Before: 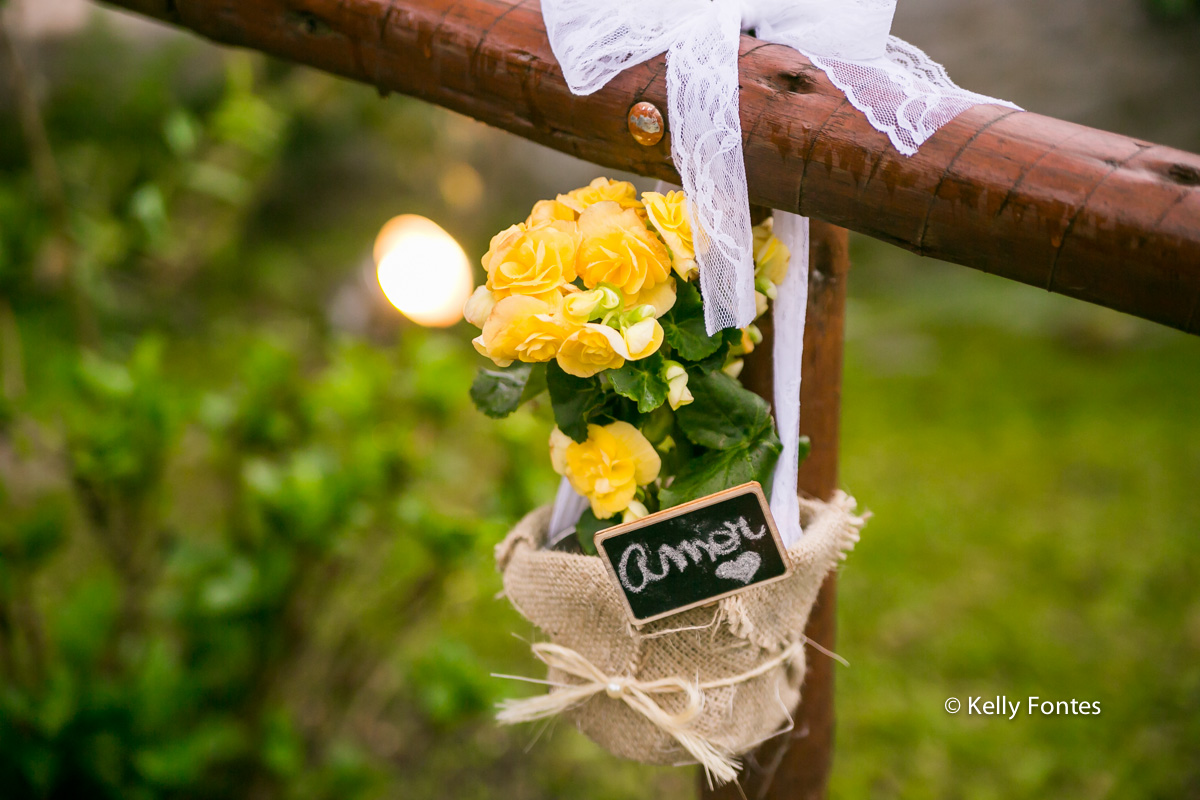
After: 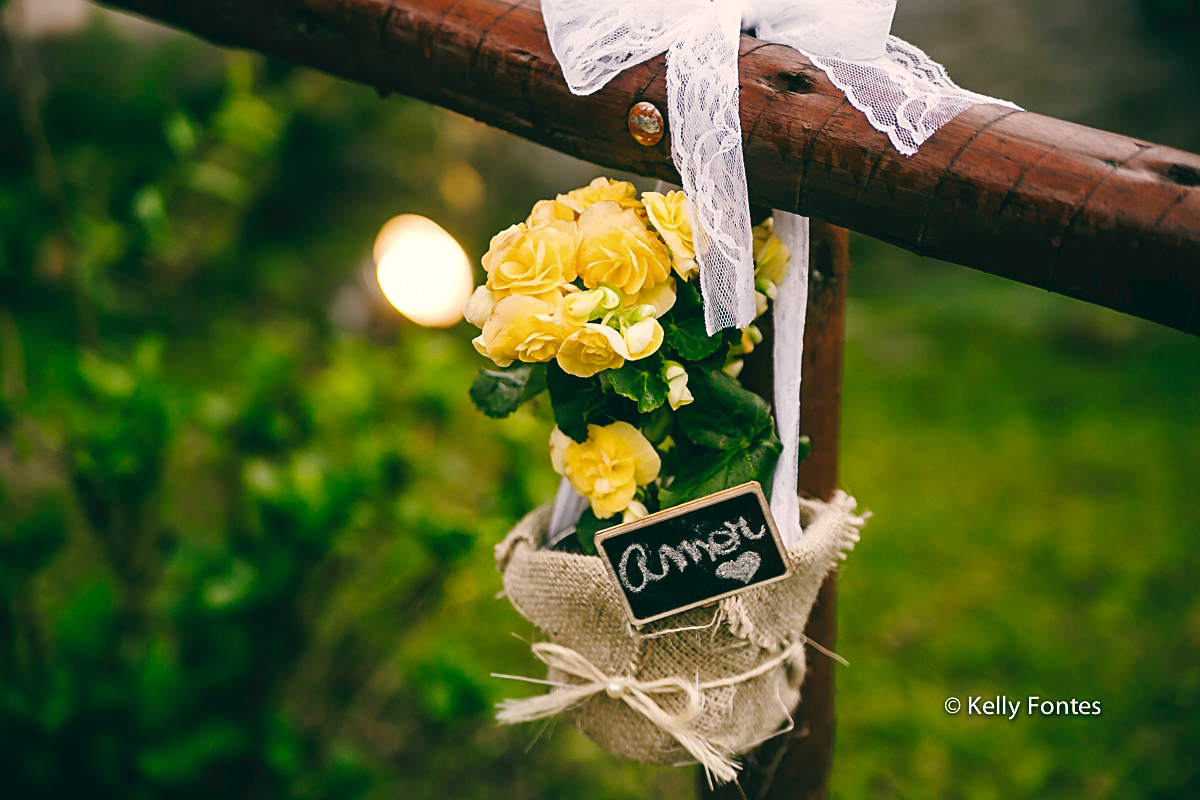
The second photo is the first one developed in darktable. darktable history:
rgb curve: curves: ch0 [(0, 0) (0.415, 0.237) (1, 1)]
sharpen: on, module defaults
color balance: lift [1.005, 0.99, 1.007, 1.01], gamma [1, 0.979, 1.011, 1.021], gain [0.923, 1.098, 1.025, 0.902], input saturation 90.45%, contrast 7.73%, output saturation 105.91%
tone curve: curves: ch0 [(0, 0) (0.003, 0.047) (0.011, 0.05) (0.025, 0.053) (0.044, 0.057) (0.069, 0.062) (0.1, 0.084) (0.136, 0.115) (0.177, 0.159) (0.224, 0.216) (0.277, 0.289) (0.335, 0.382) (0.399, 0.474) (0.468, 0.561) (0.543, 0.636) (0.623, 0.705) (0.709, 0.778) (0.801, 0.847) (0.898, 0.916) (1, 1)], preserve colors none
